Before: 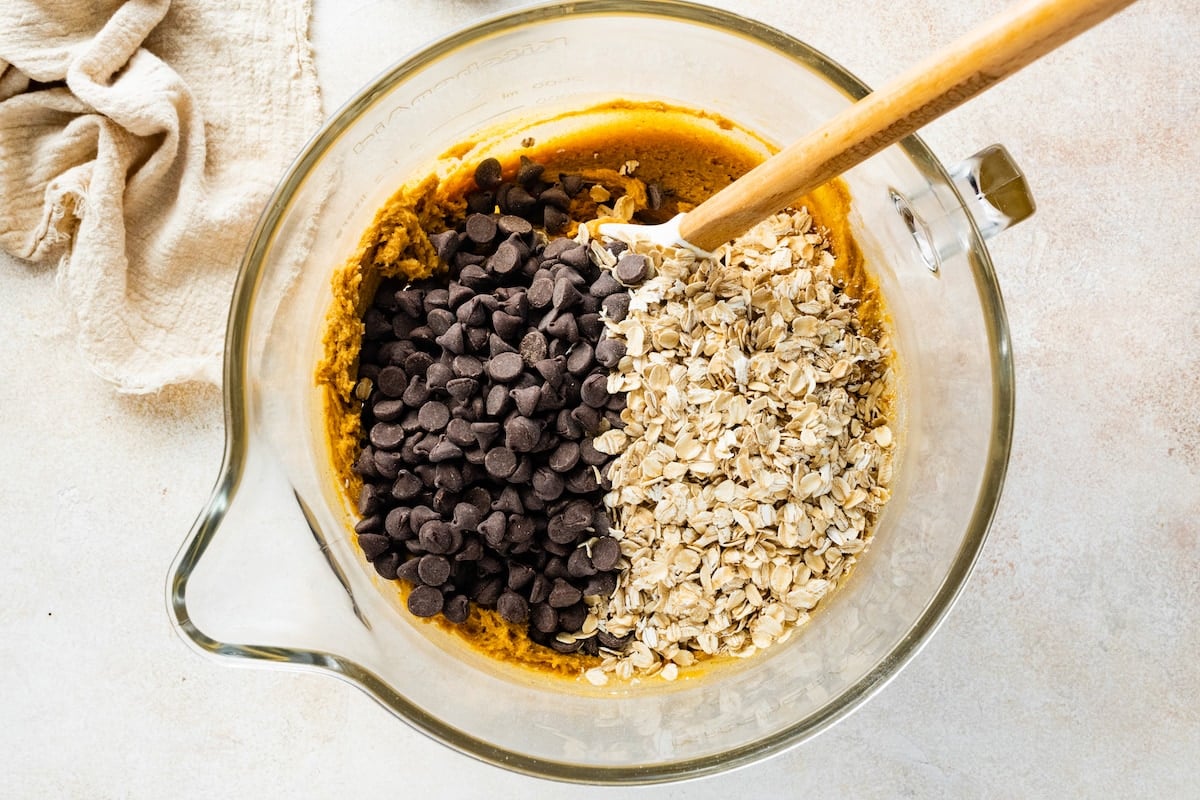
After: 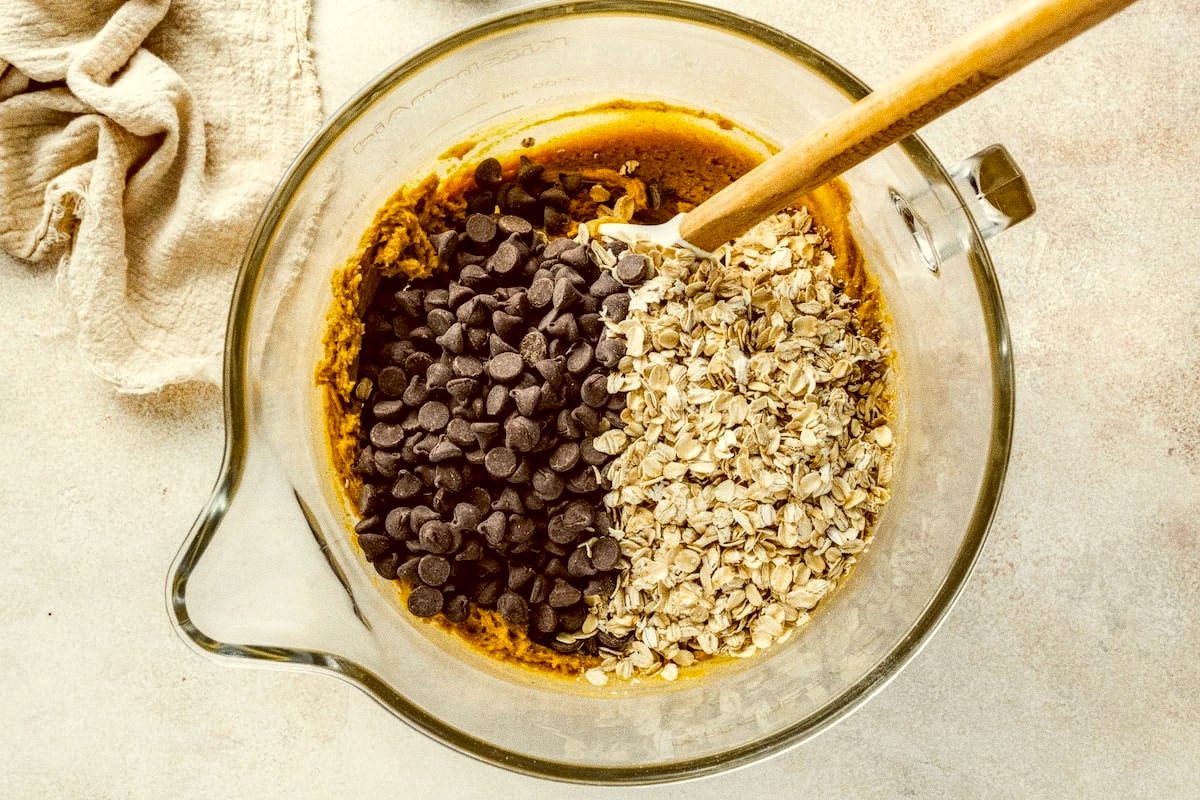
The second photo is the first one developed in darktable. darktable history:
levels: levels [0, 0.498, 1]
local contrast: highlights 20%, detail 150%
color balance: lift [1.001, 1.007, 1, 0.993], gamma [1.023, 1.026, 1.01, 0.974], gain [0.964, 1.059, 1.073, 0.927]
grain: on, module defaults
